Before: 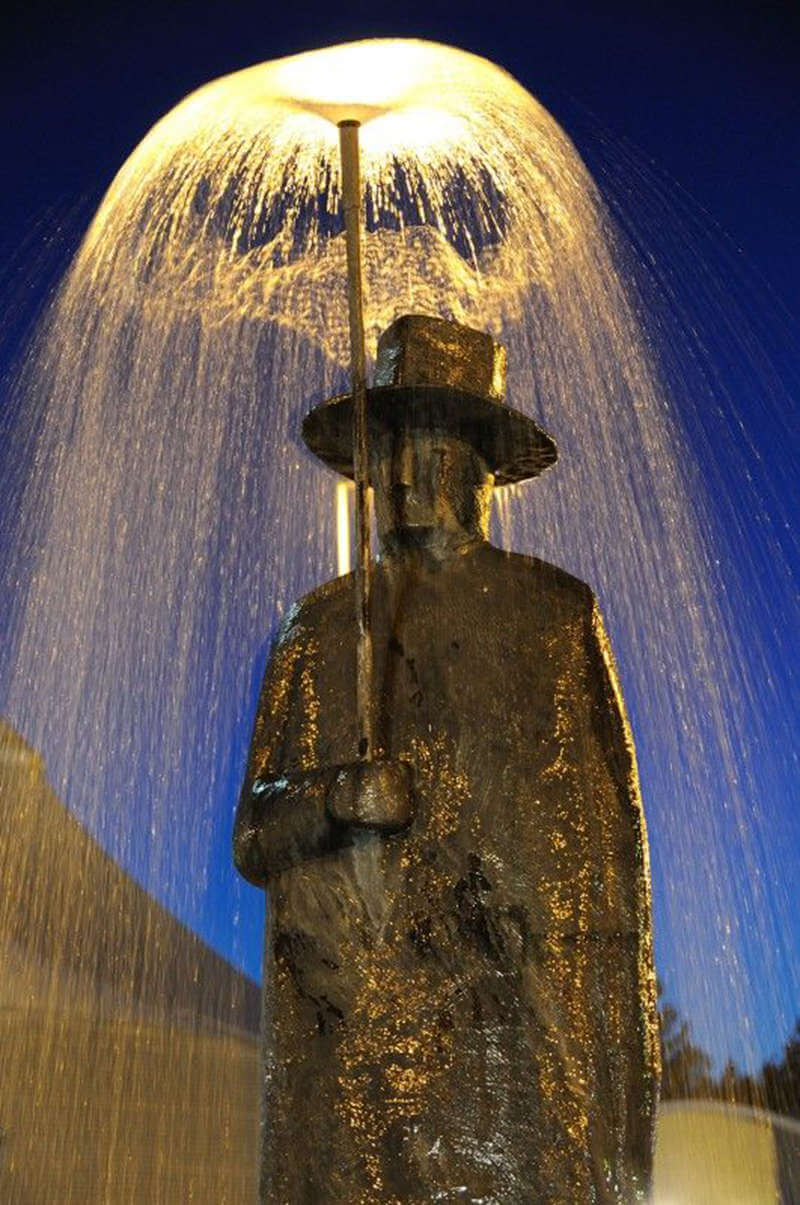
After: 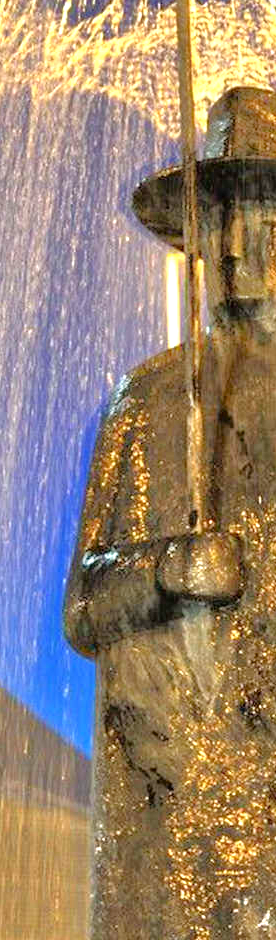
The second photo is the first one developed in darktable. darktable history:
exposure: black level correction 0.001, exposure 0.963 EV, compensate exposure bias true, compensate highlight preservation false
crop and rotate: left 21.424%, top 18.97%, right 43.983%, bottom 2.983%
tone equalizer: -7 EV 0.164 EV, -6 EV 0.615 EV, -5 EV 1.17 EV, -4 EV 1.34 EV, -3 EV 1.16 EV, -2 EV 0.6 EV, -1 EV 0.162 EV, mask exposure compensation -0.492 EV
